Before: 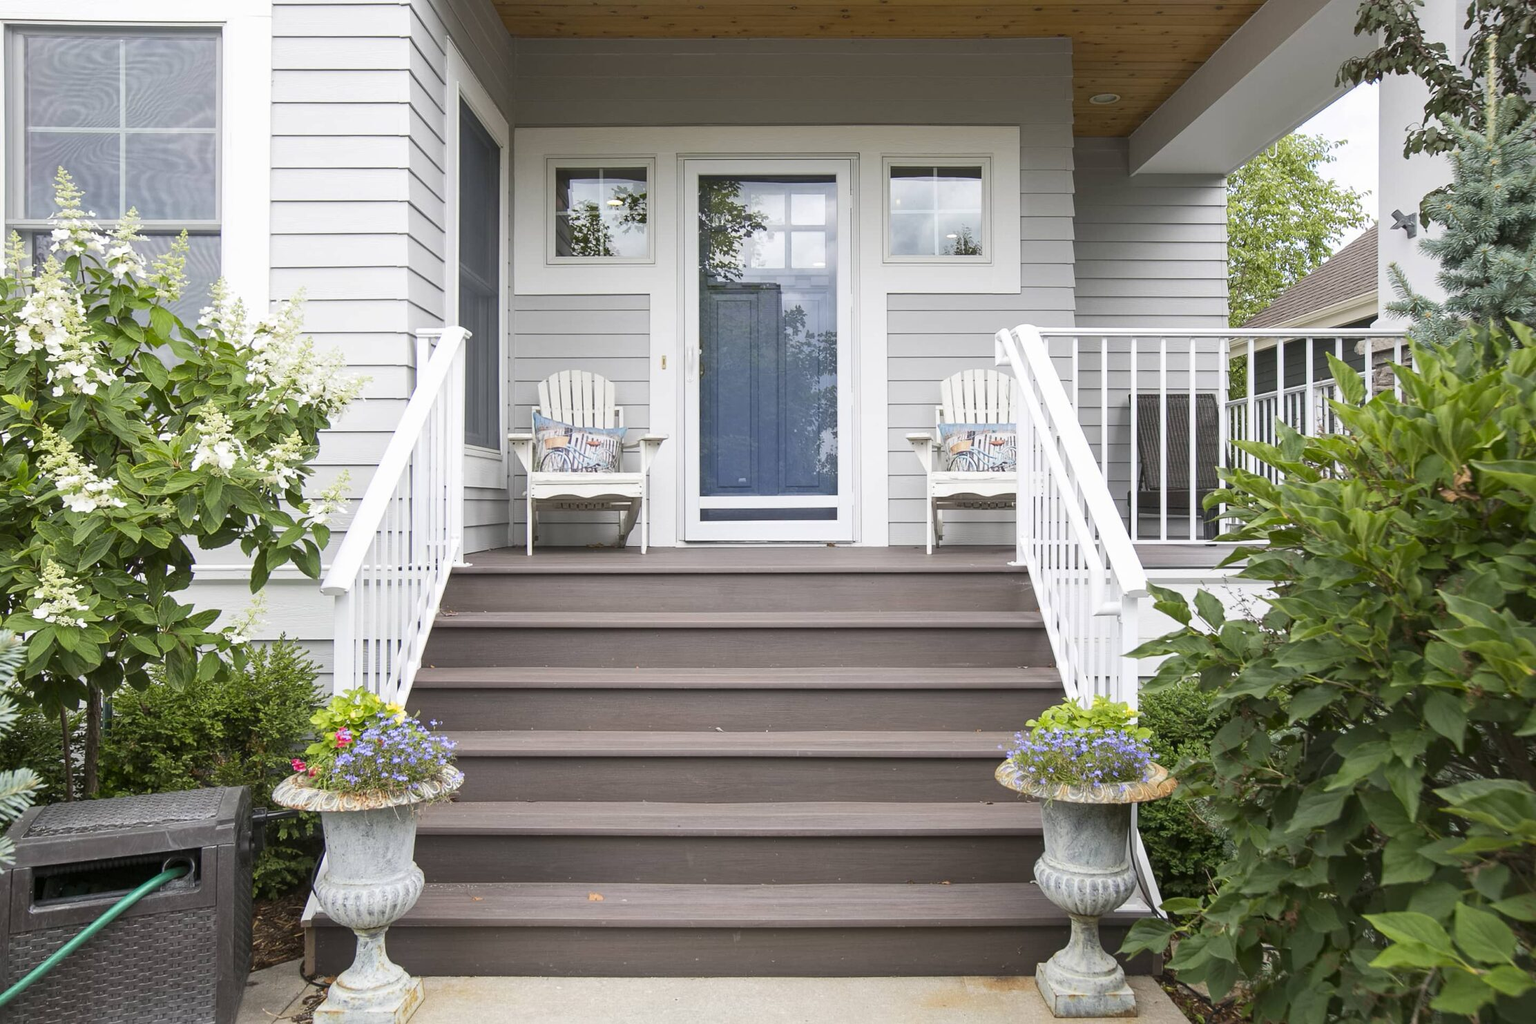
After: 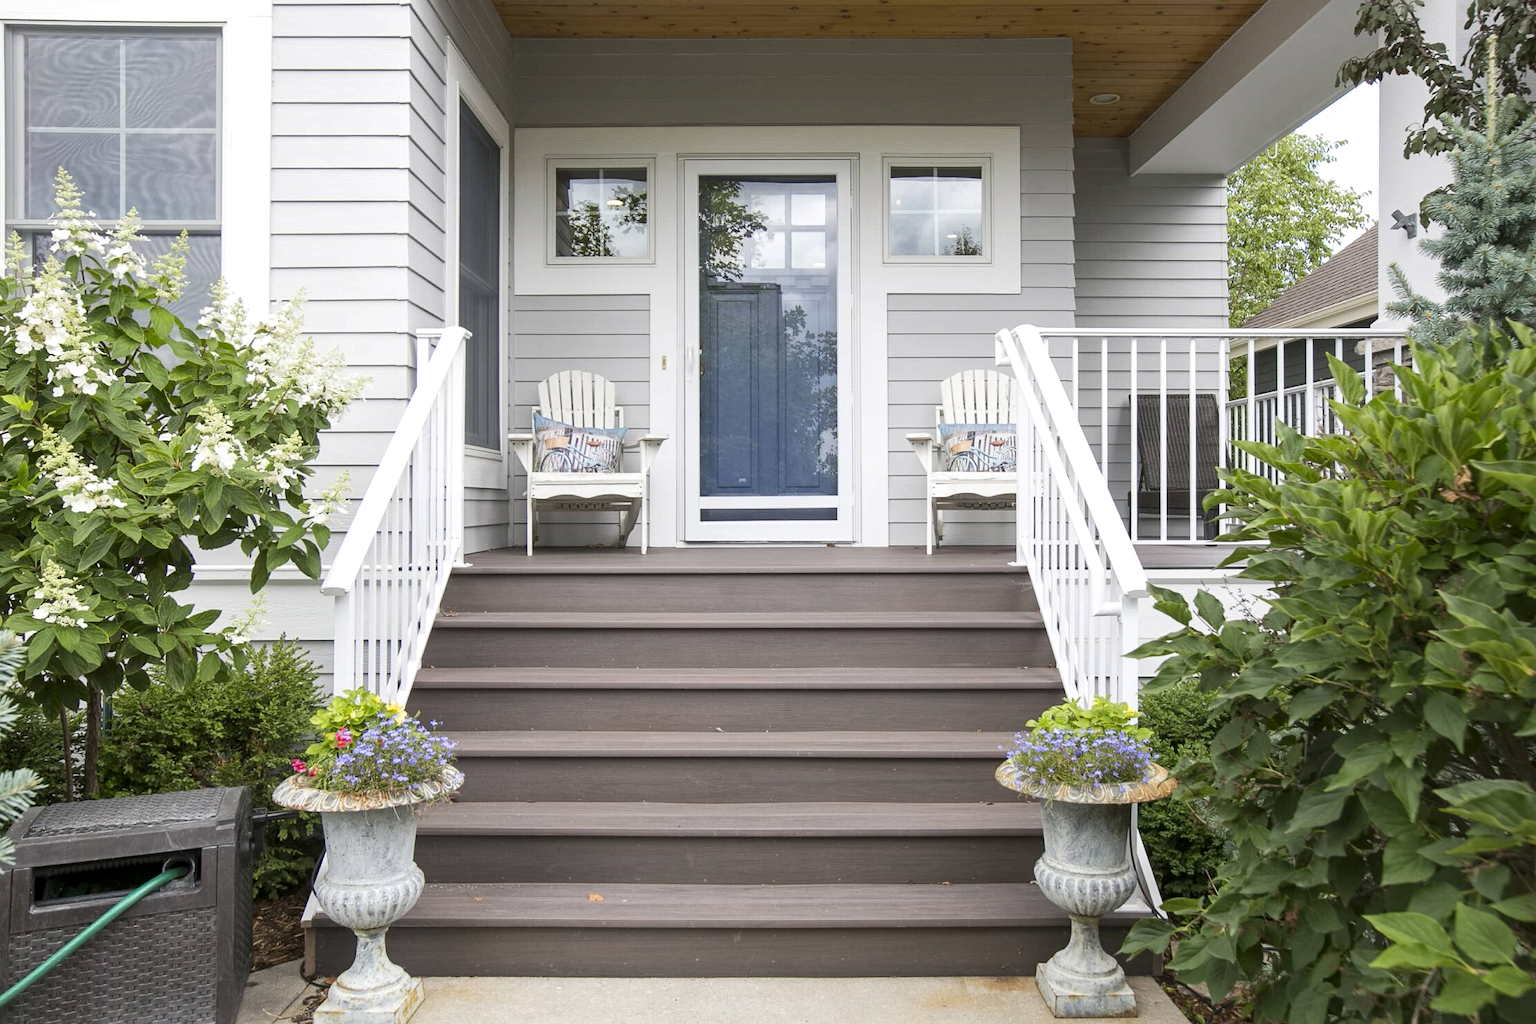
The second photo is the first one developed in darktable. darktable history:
local contrast: highlights 106%, shadows 103%, detail 119%, midtone range 0.2
